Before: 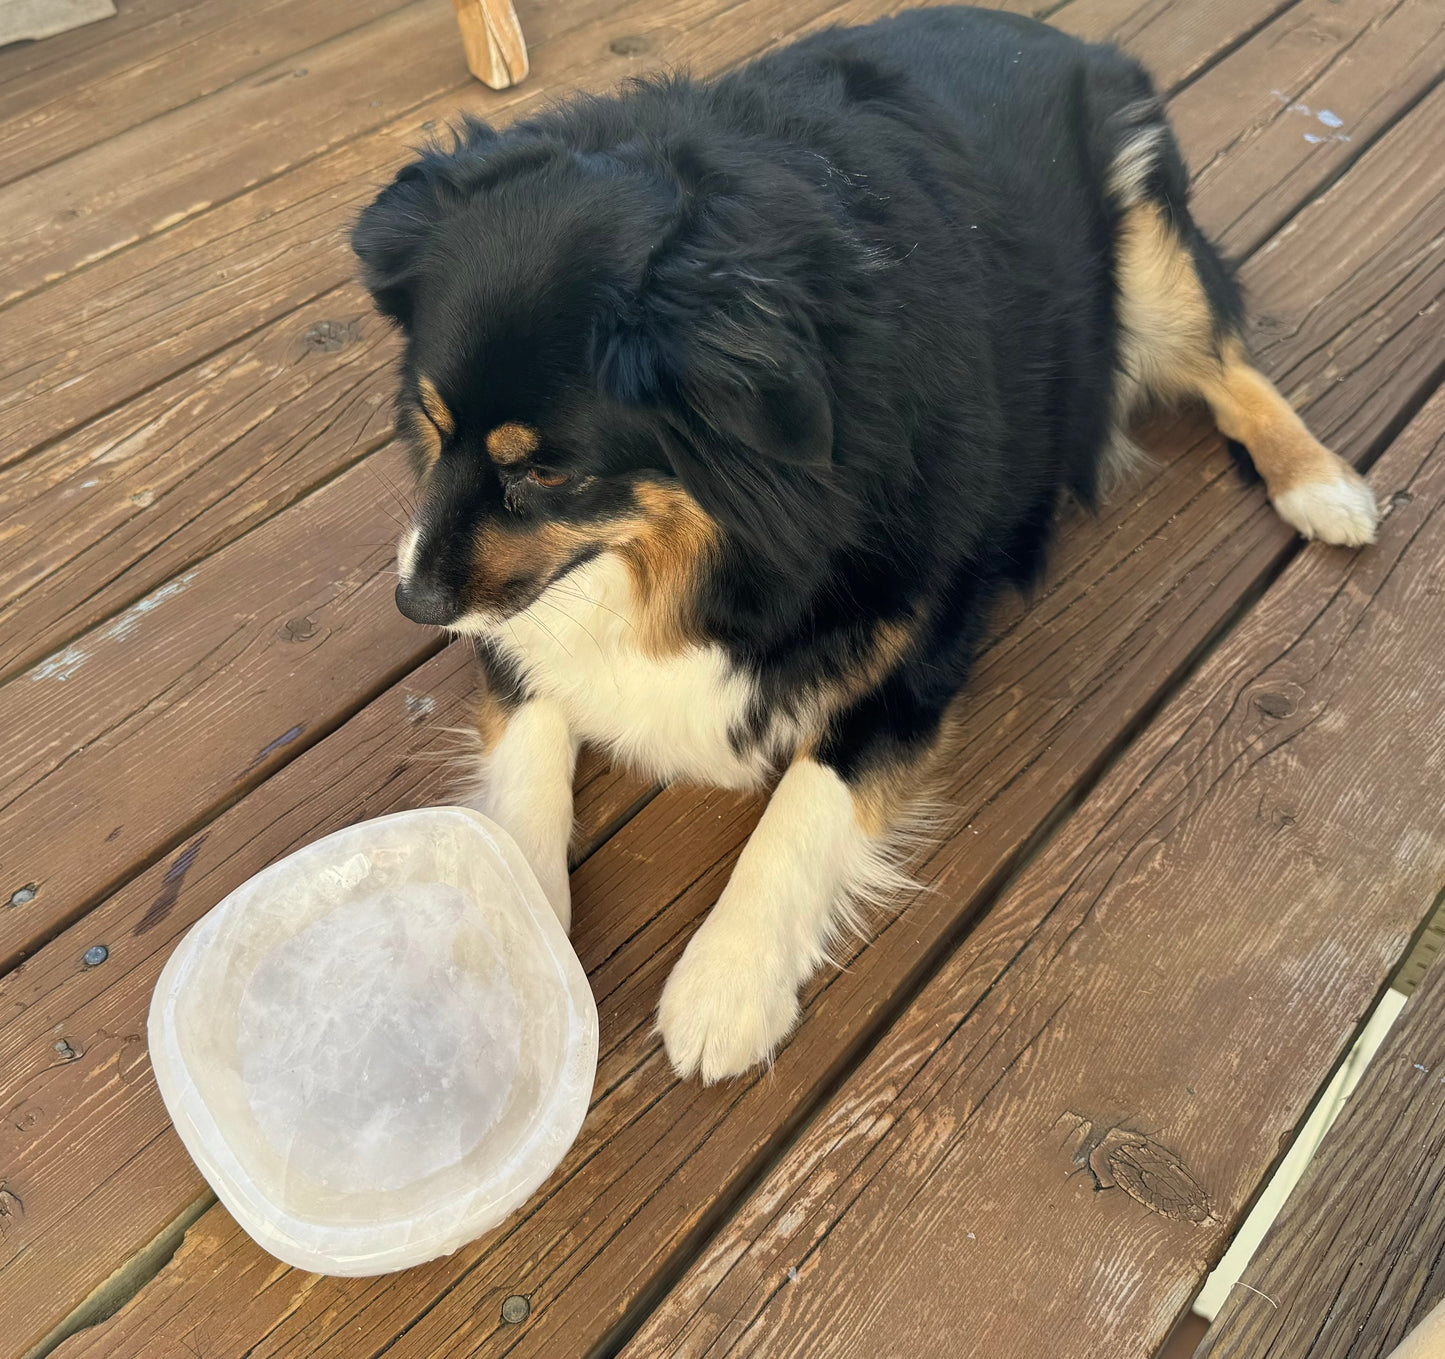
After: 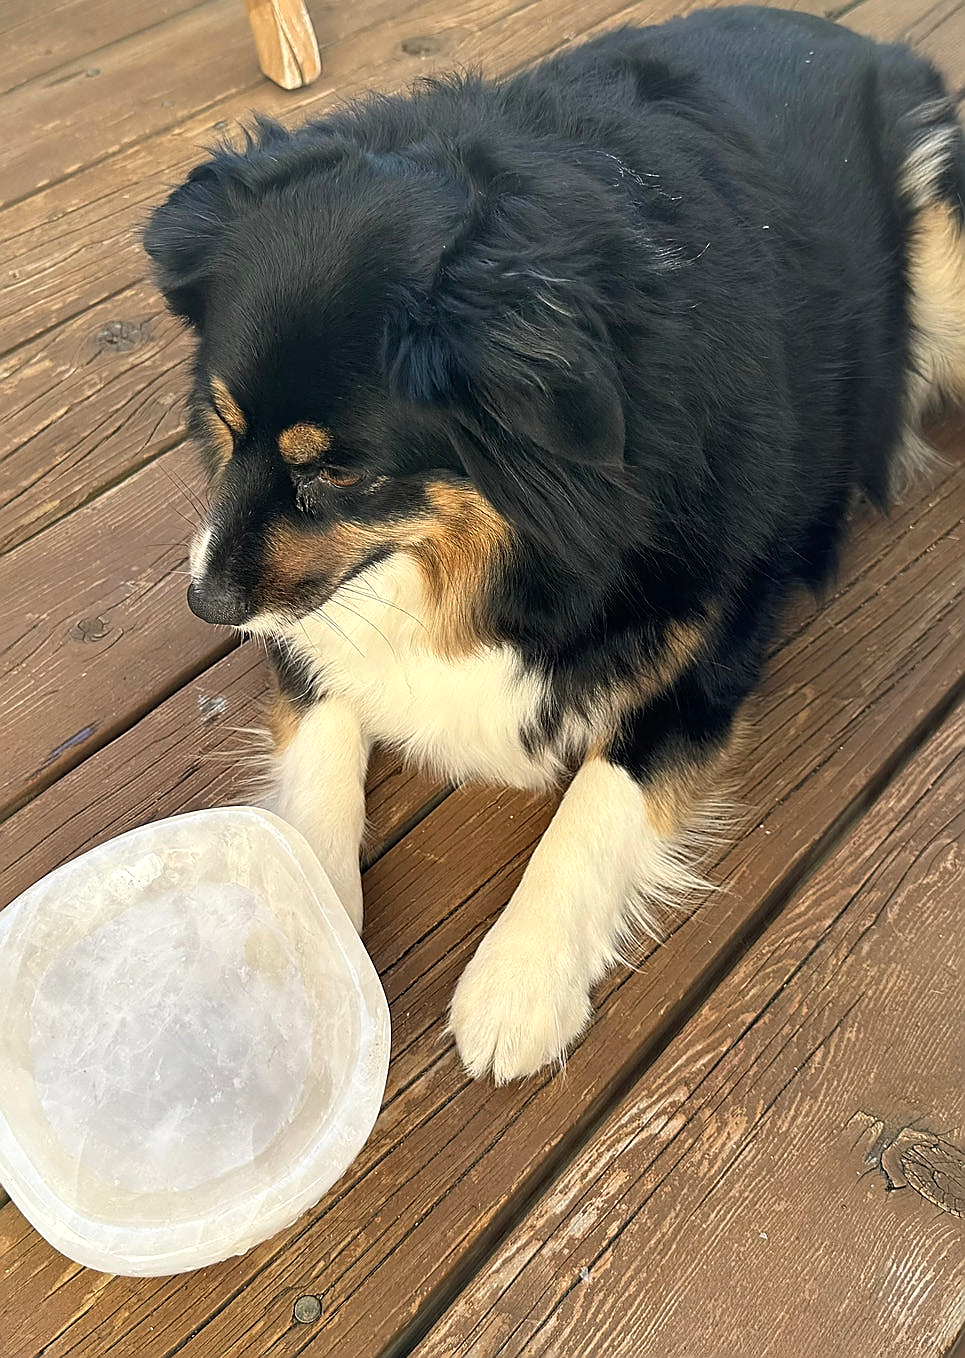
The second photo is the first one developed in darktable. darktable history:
exposure: exposure 0.202 EV, compensate highlight preservation false
sharpen: radius 1.413, amount 1.264, threshold 0.654
crop and rotate: left 14.411%, right 18.786%
